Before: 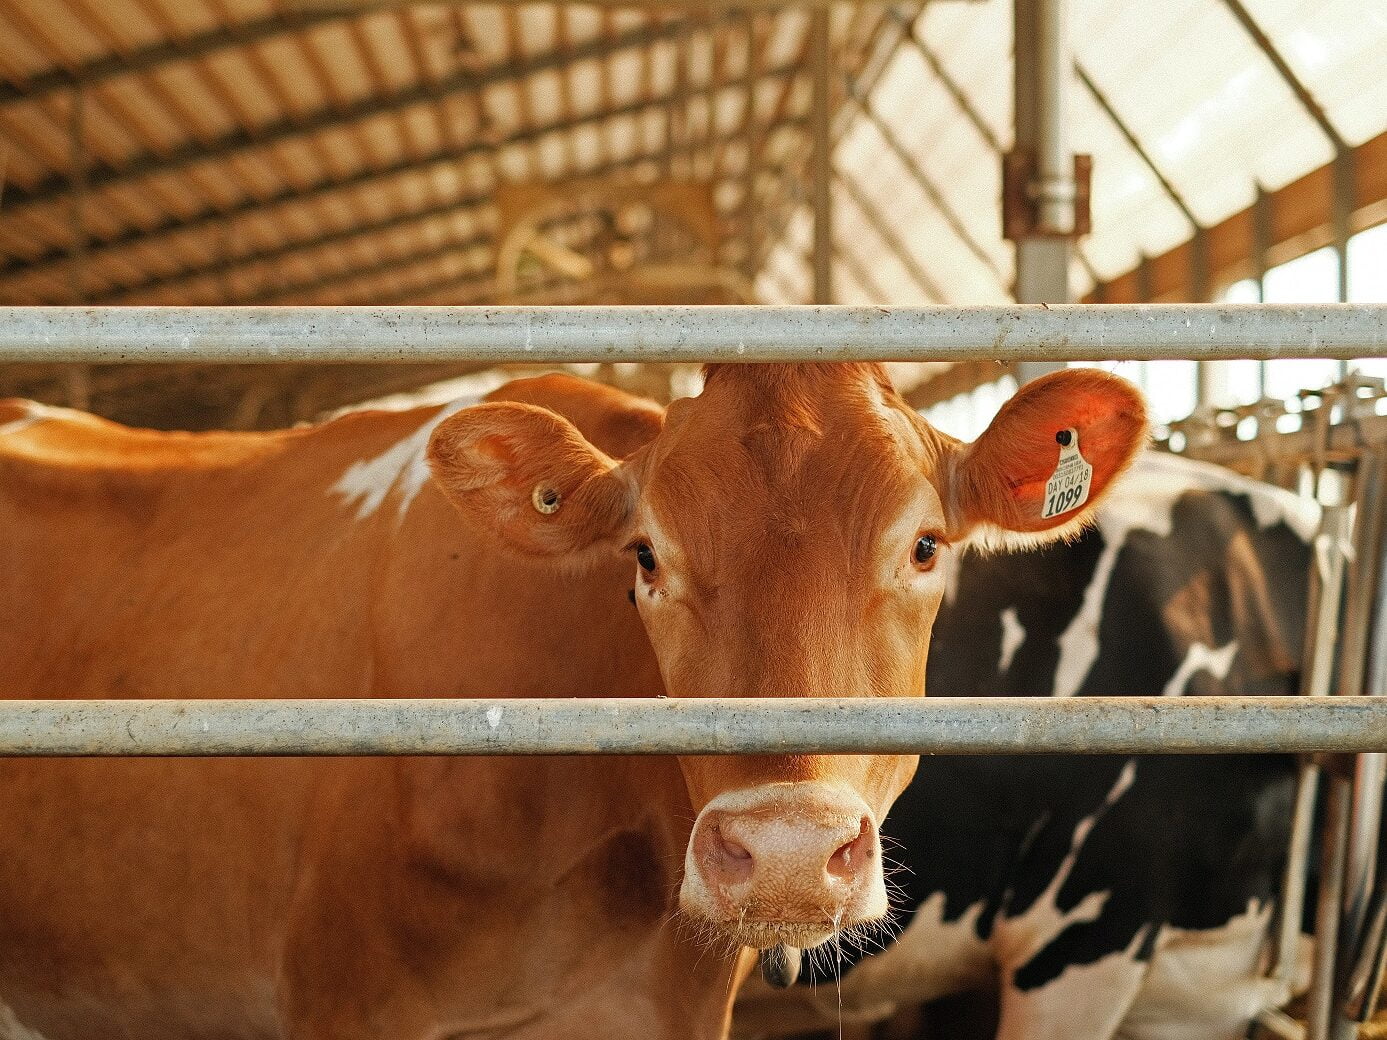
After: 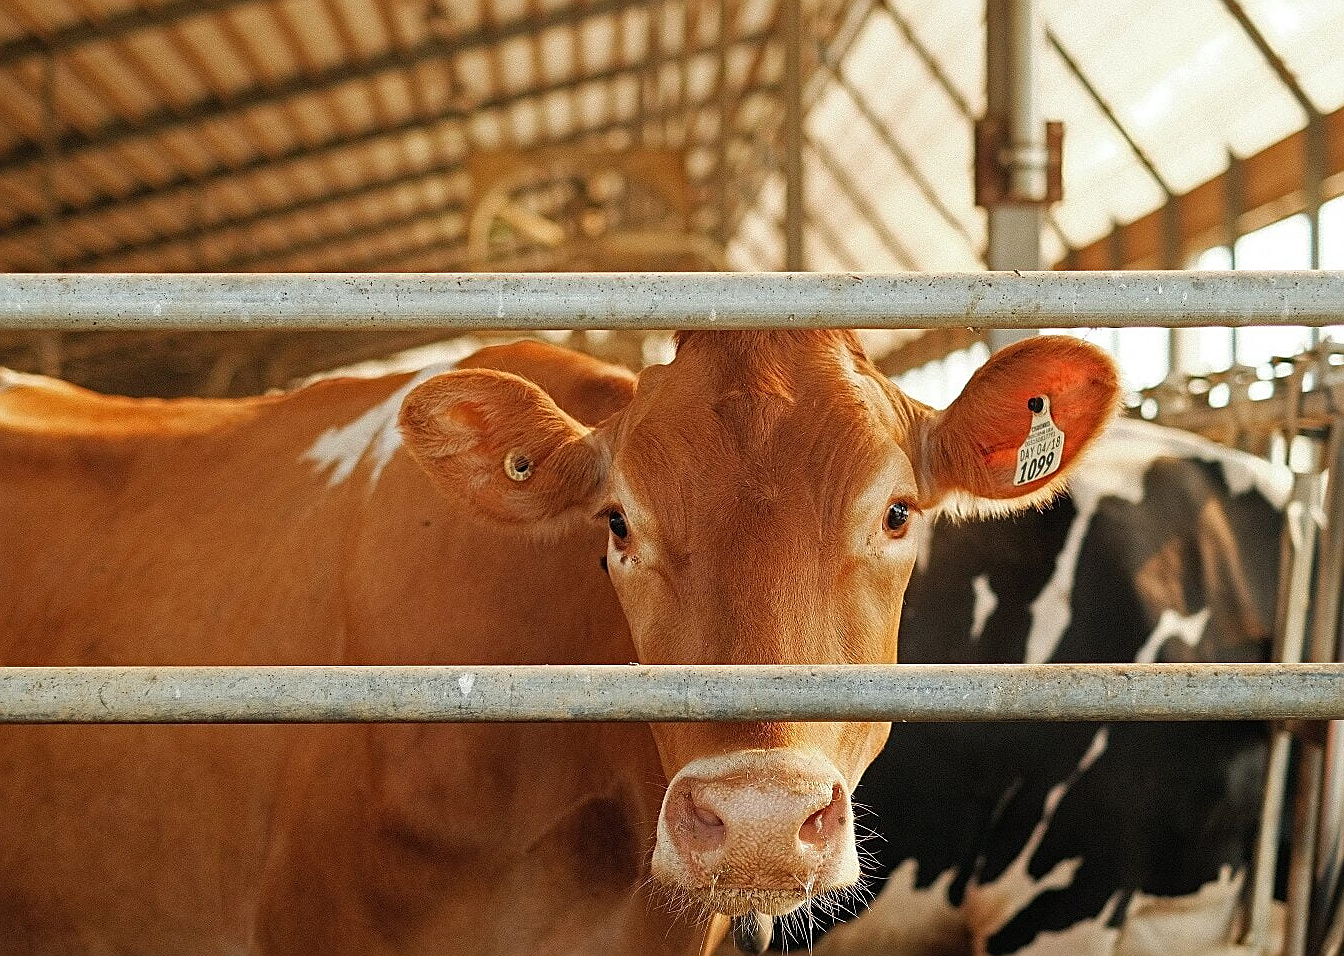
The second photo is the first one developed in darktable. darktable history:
crop: left 2.066%, top 3.217%, right 1.024%, bottom 4.829%
sharpen: on, module defaults
